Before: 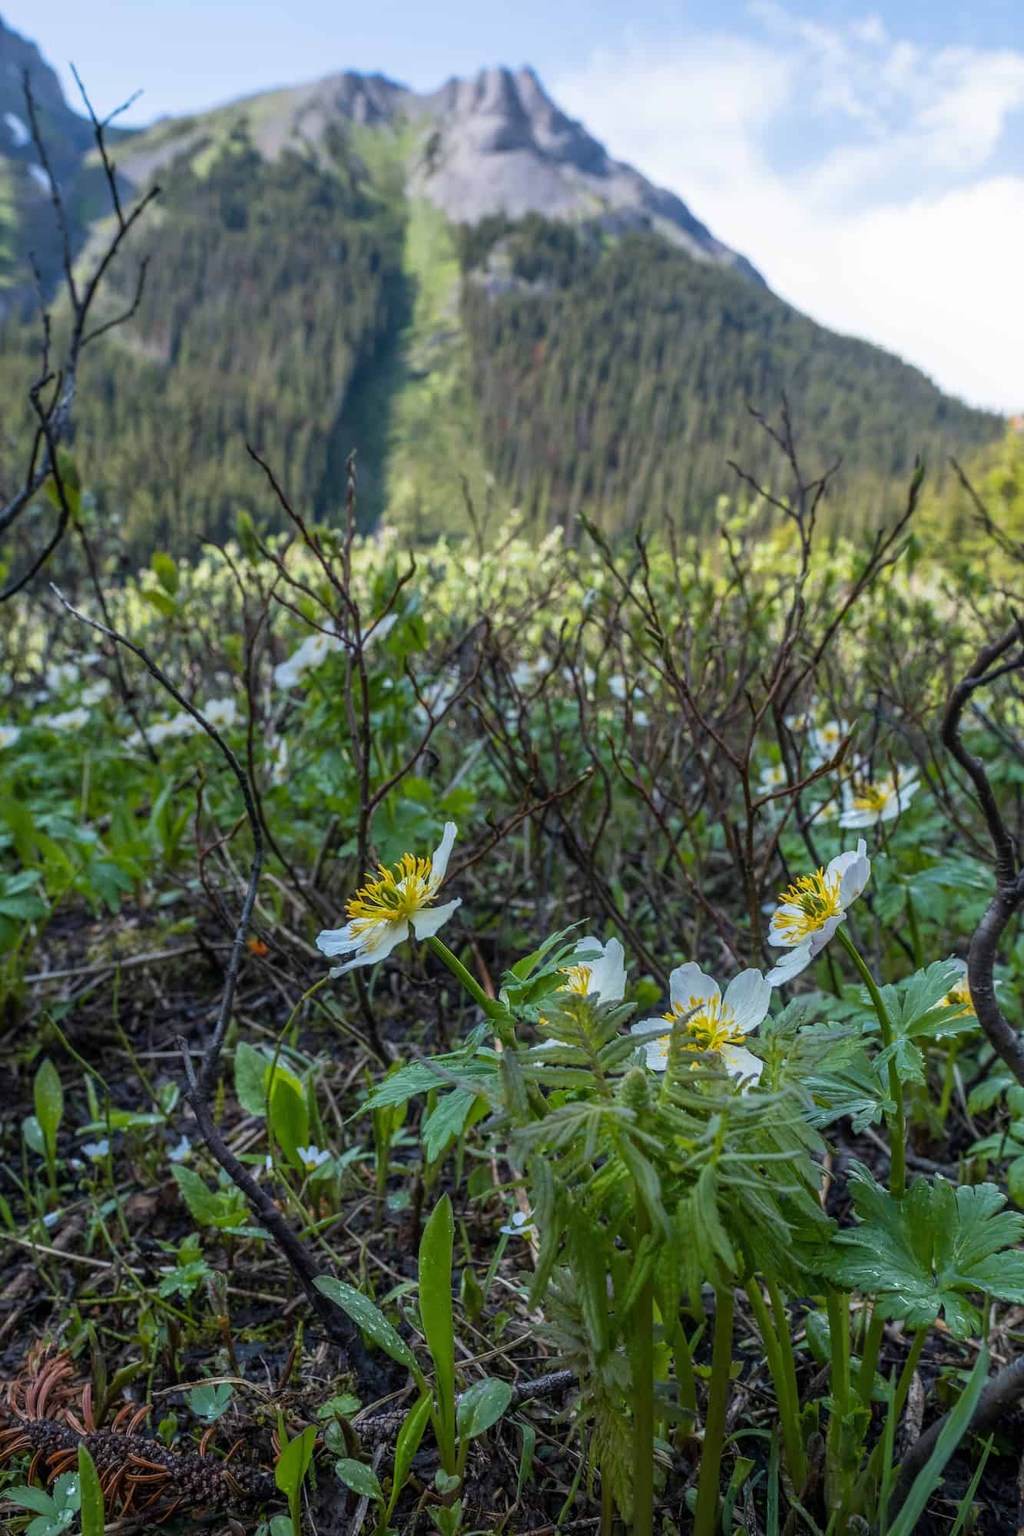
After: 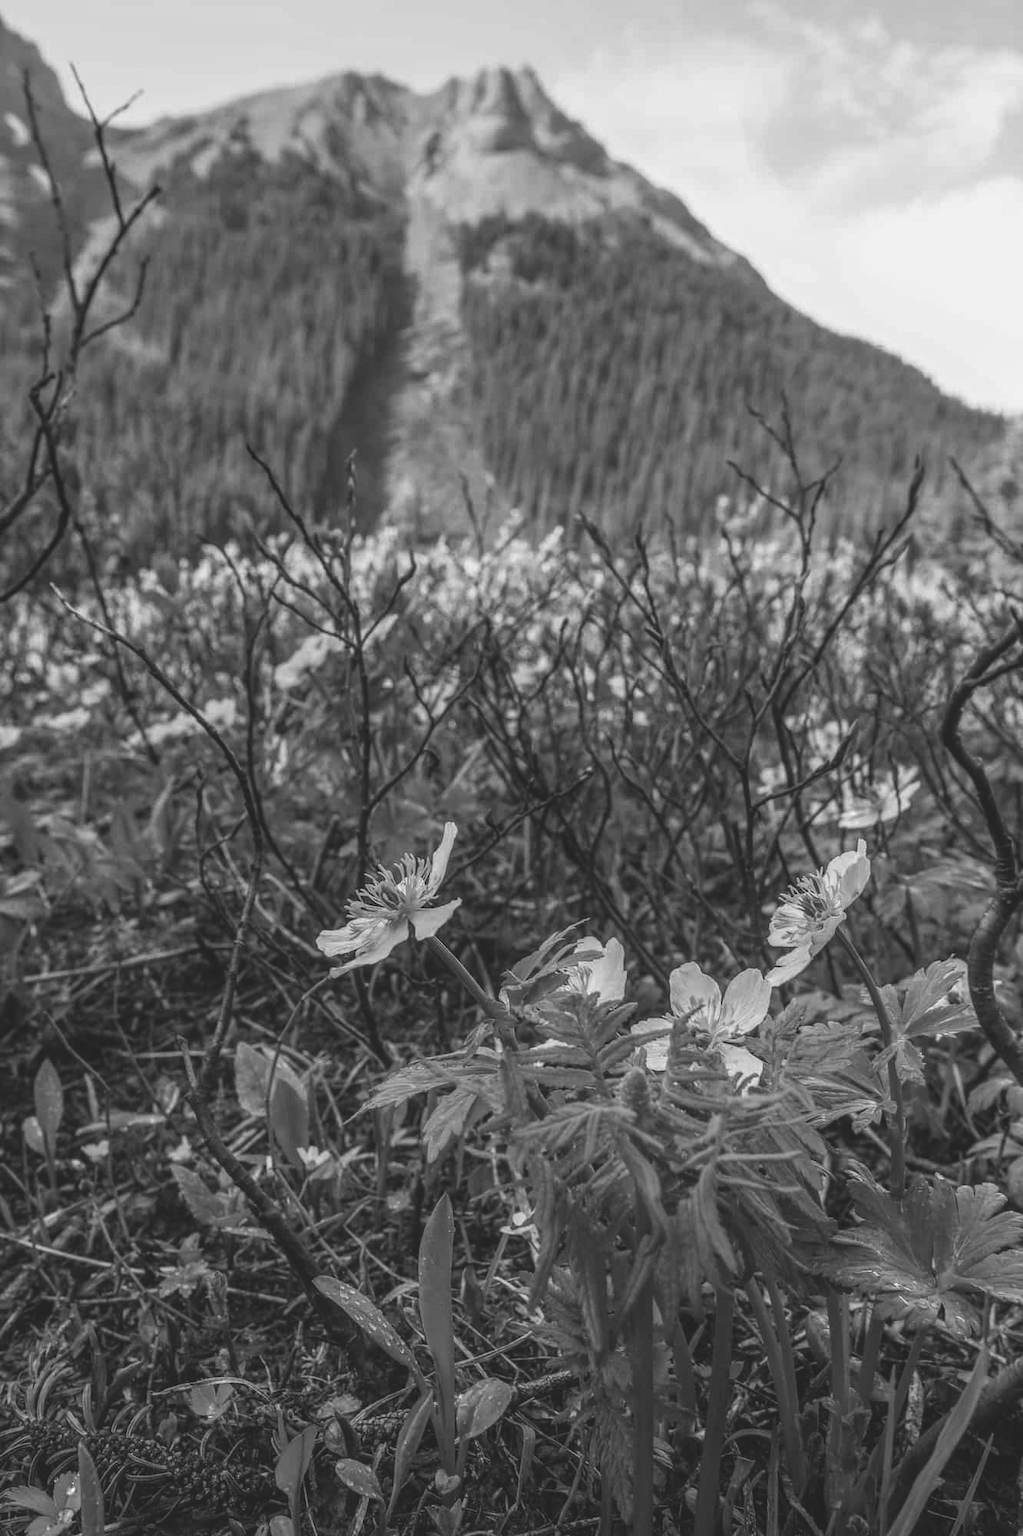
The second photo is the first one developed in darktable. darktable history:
exposure: black level correction -0.025, exposure -0.117 EV, compensate highlight preservation false
color calibration: output gray [0.267, 0.423, 0.261, 0], illuminant as shot in camera, x 0.358, y 0.373, temperature 4628.91 K
local contrast: on, module defaults
